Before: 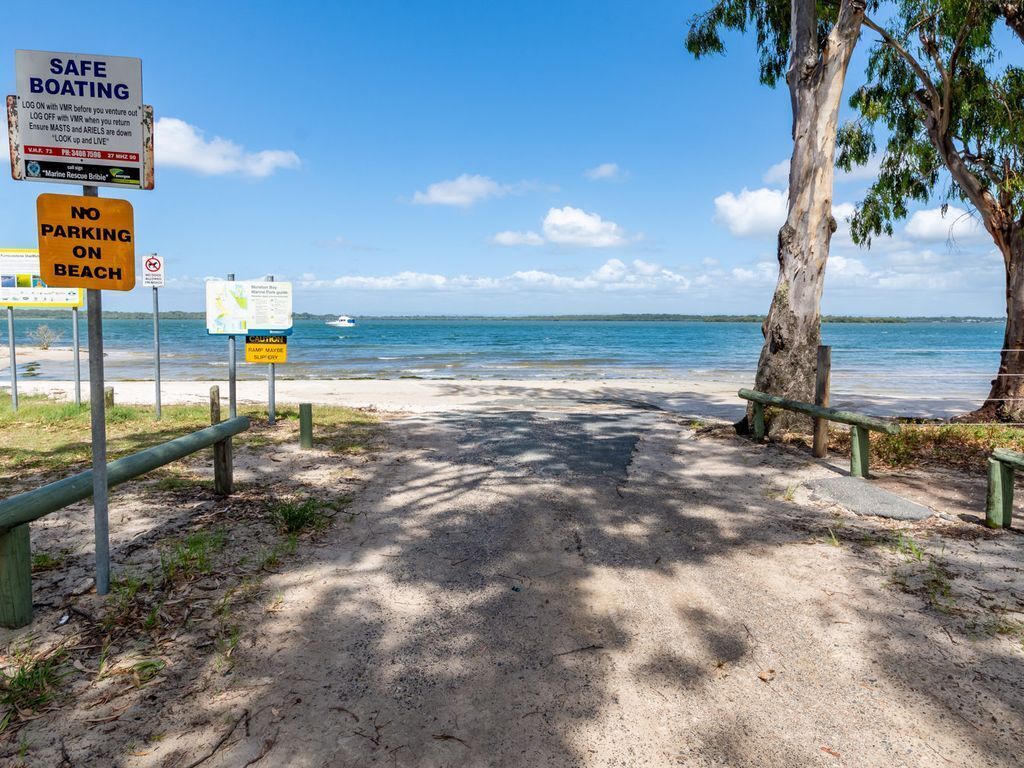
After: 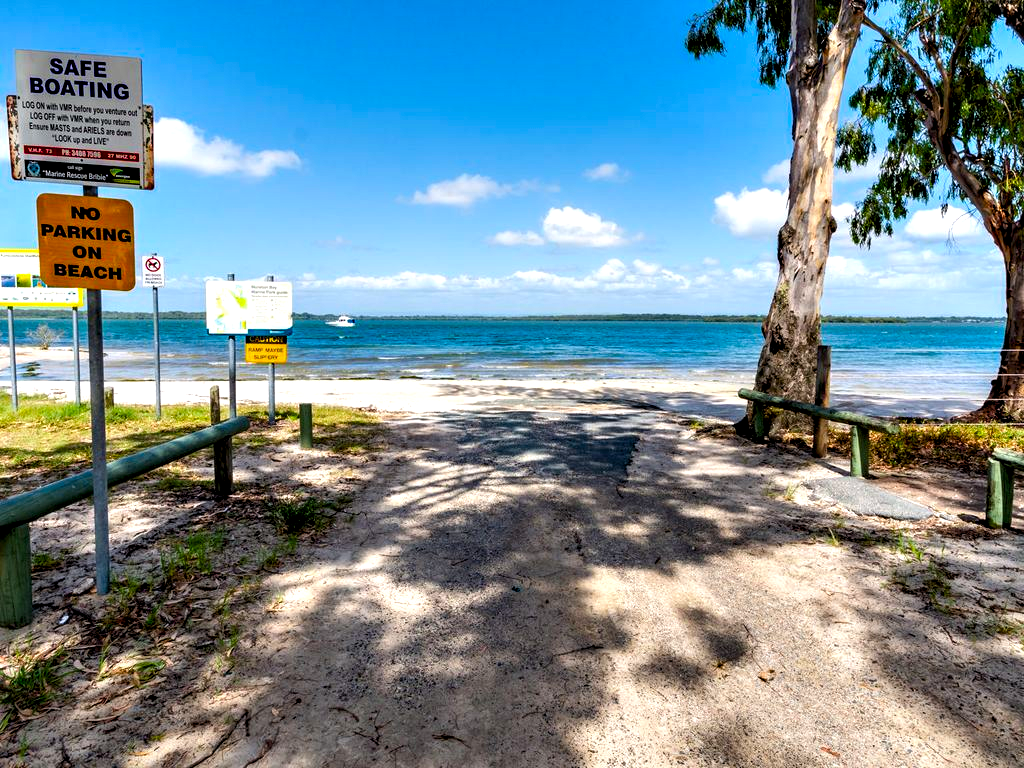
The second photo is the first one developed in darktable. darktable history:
color balance rgb: perceptual saturation grading › global saturation 29.802%, global vibrance 10.856%
contrast equalizer: octaves 7, y [[0.6 ×6], [0.55 ×6], [0 ×6], [0 ×6], [0 ×6]]
